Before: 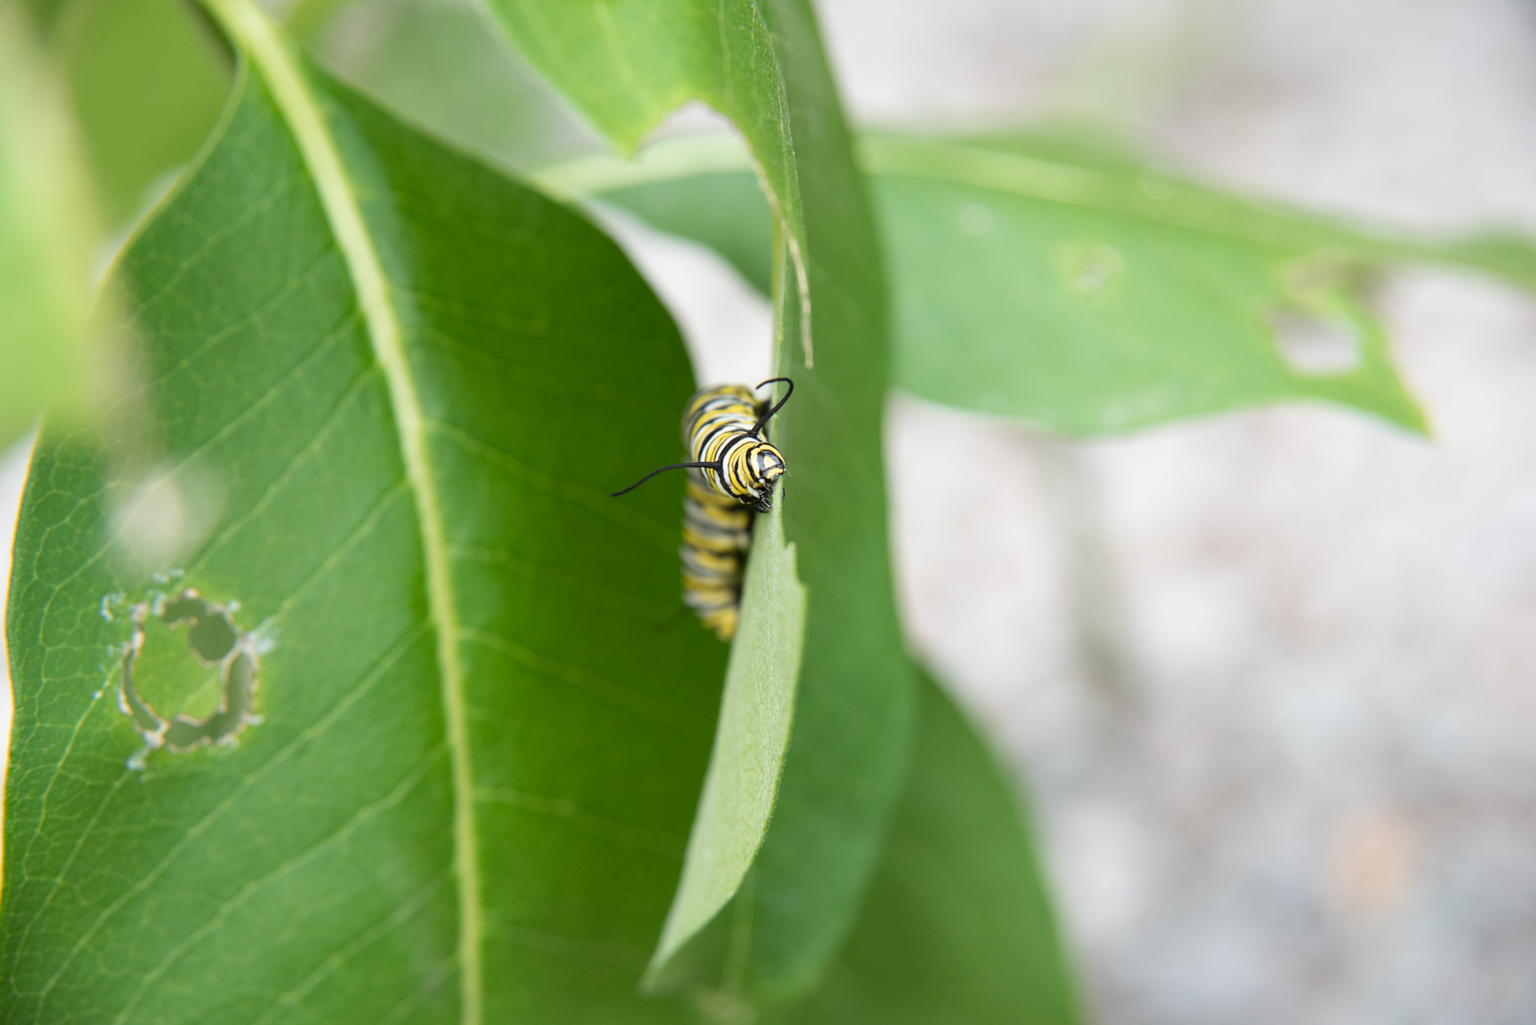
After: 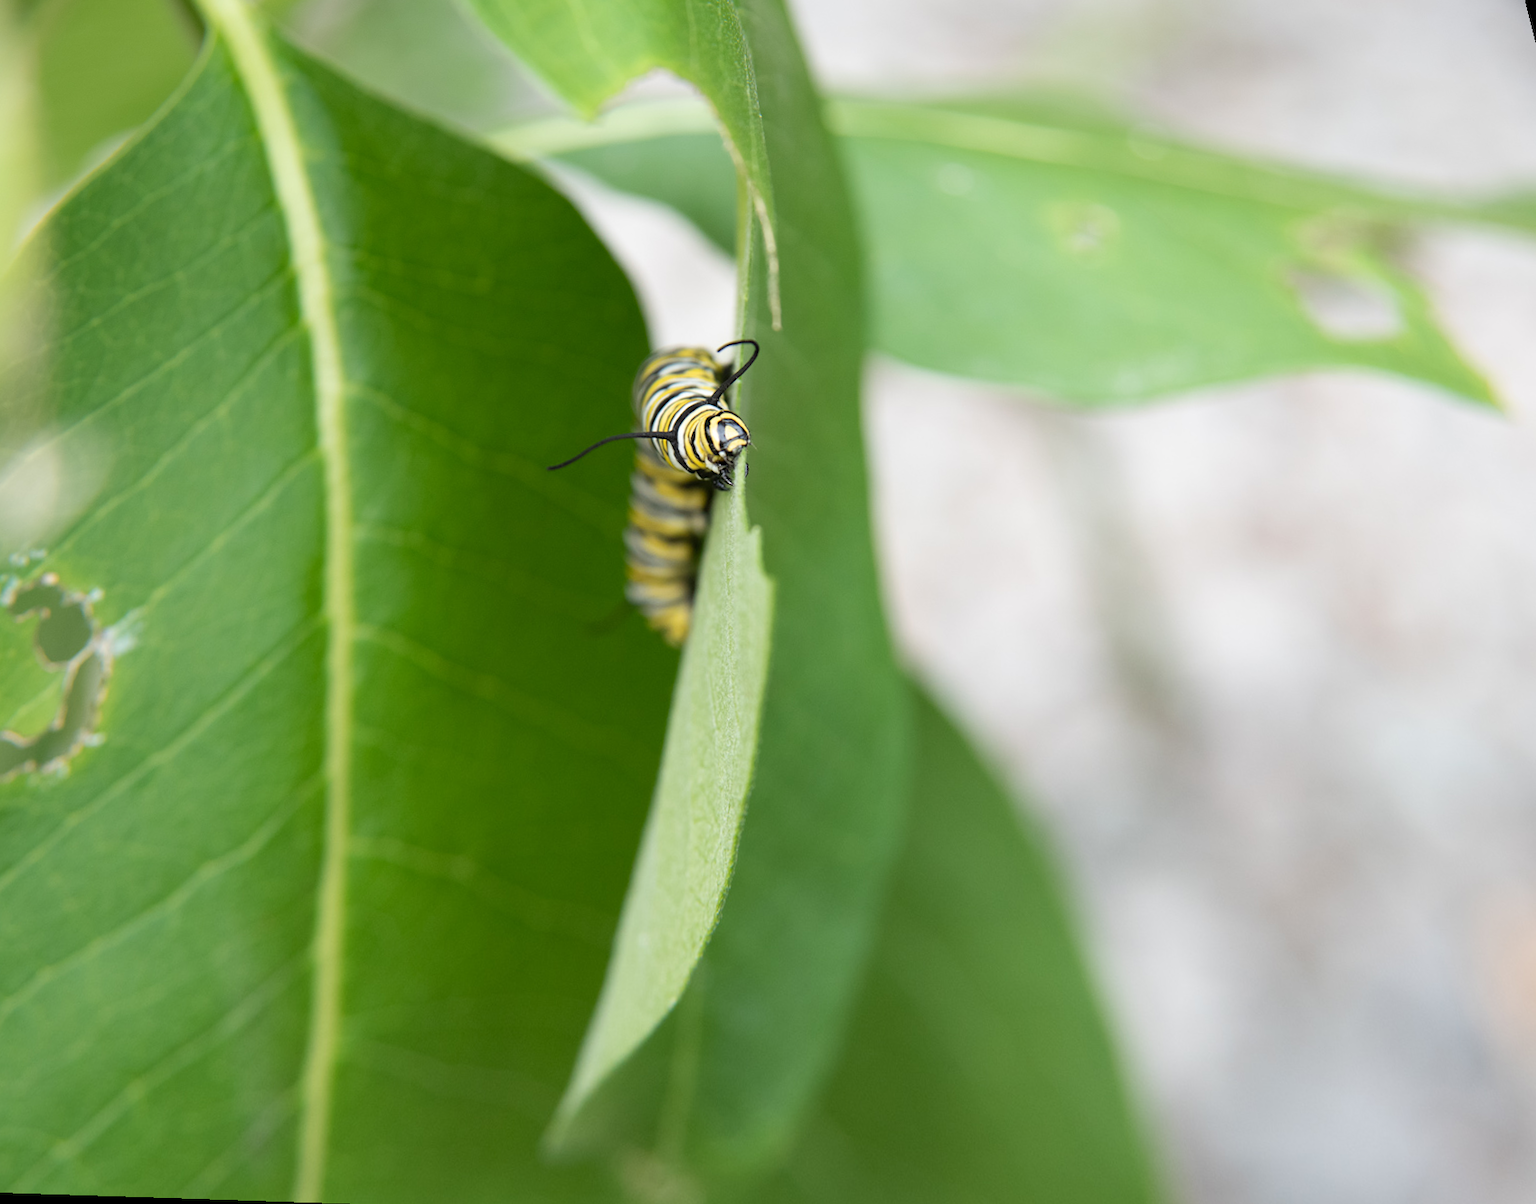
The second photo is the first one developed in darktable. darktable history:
rotate and perspective: rotation 0.72°, lens shift (vertical) -0.352, lens shift (horizontal) -0.051, crop left 0.152, crop right 0.859, crop top 0.019, crop bottom 0.964
tone equalizer: on, module defaults
